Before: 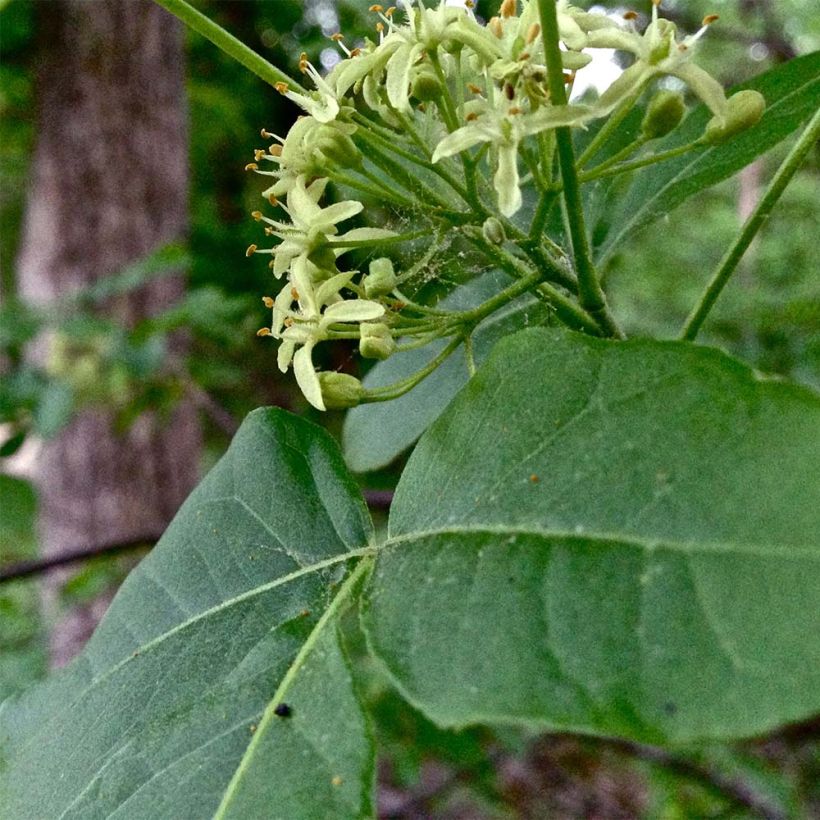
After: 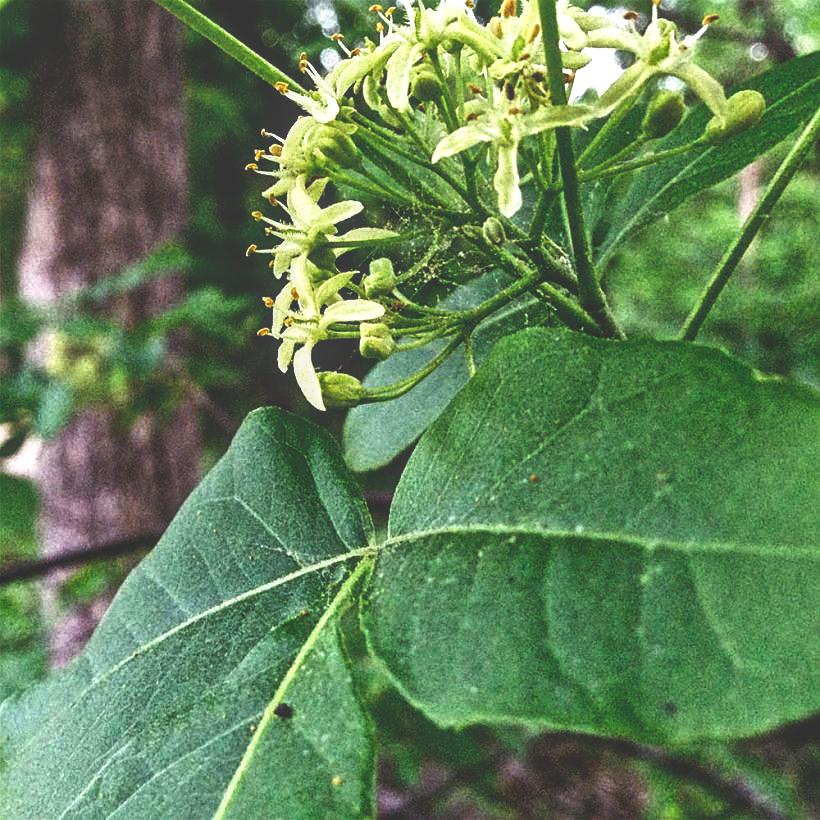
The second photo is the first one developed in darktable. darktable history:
local contrast: on, module defaults
base curve: curves: ch0 [(0, 0.036) (0.007, 0.037) (0.604, 0.887) (1, 1)], preserve colors none
sharpen: on, module defaults
